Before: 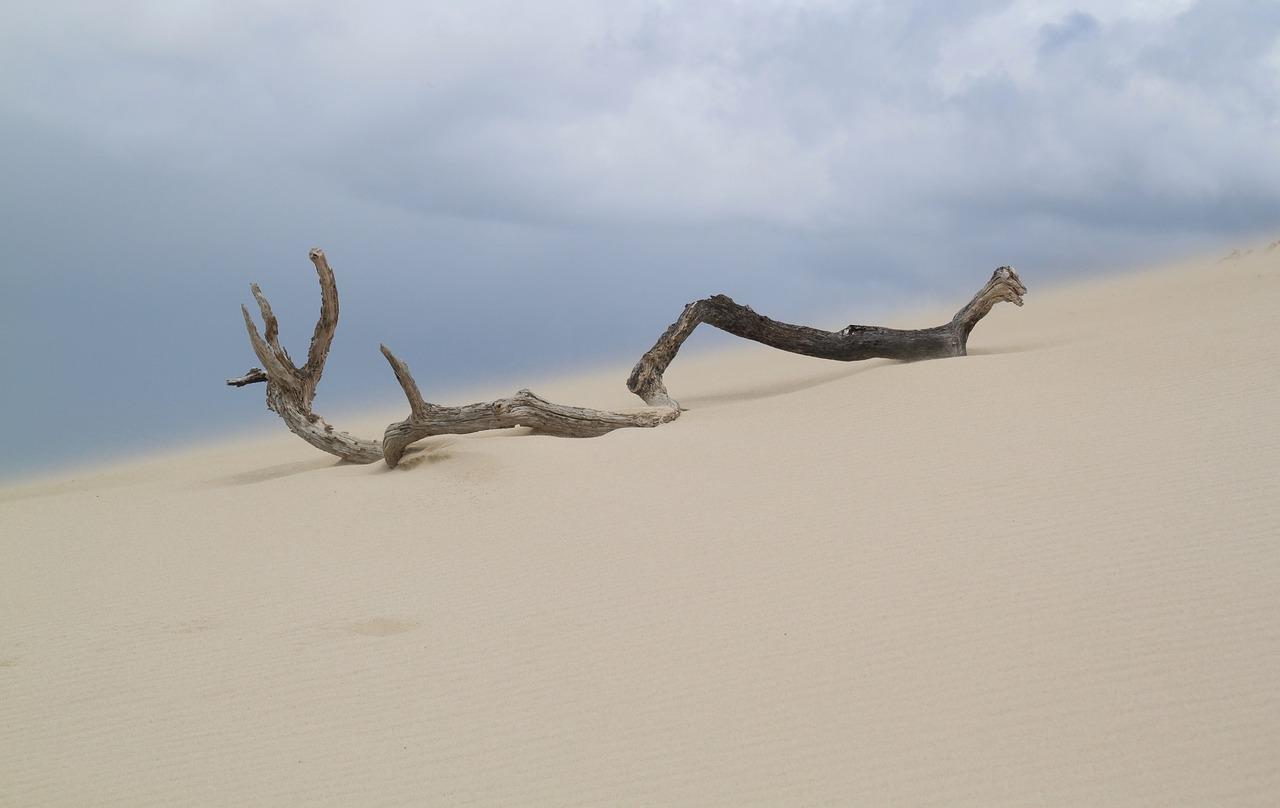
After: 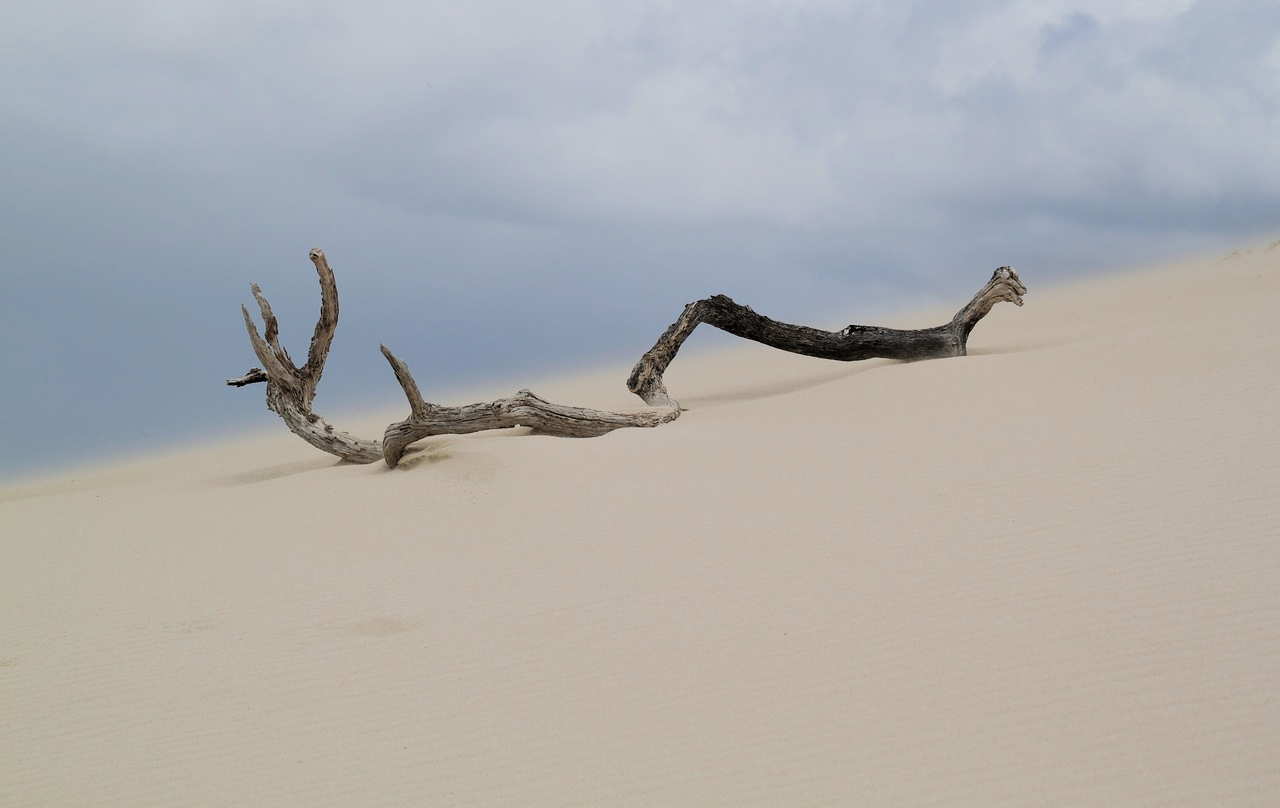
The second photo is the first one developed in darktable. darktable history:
filmic rgb: black relative exposure -5.06 EV, white relative exposure 3.98 EV, hardness 2.88, contrast 1.185
